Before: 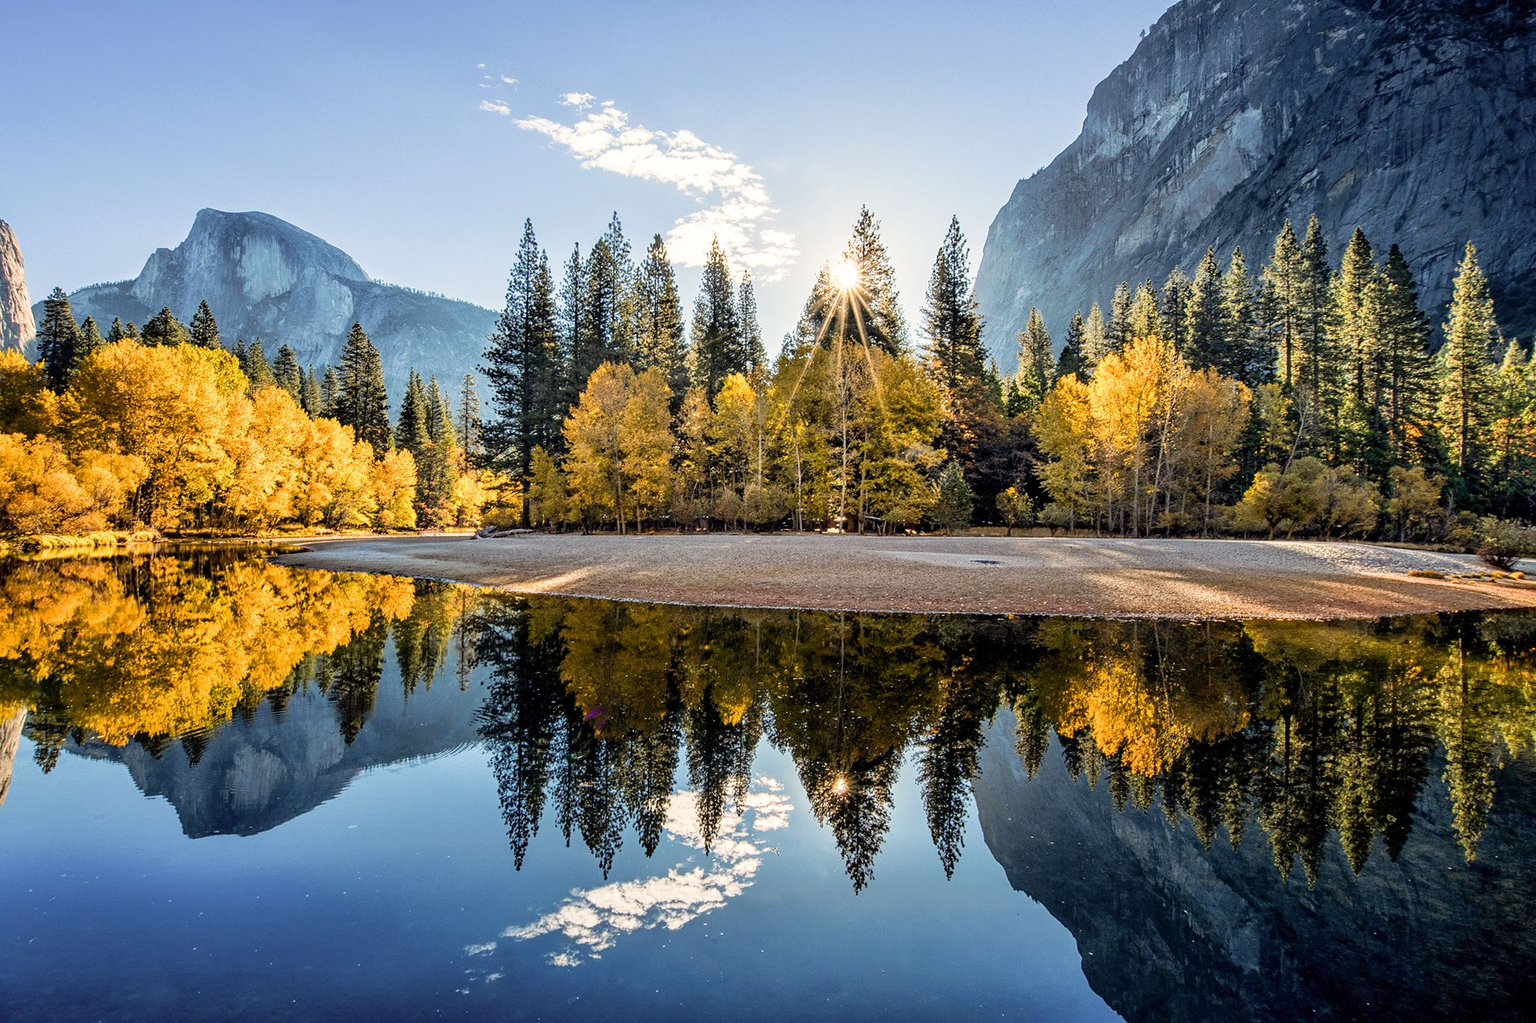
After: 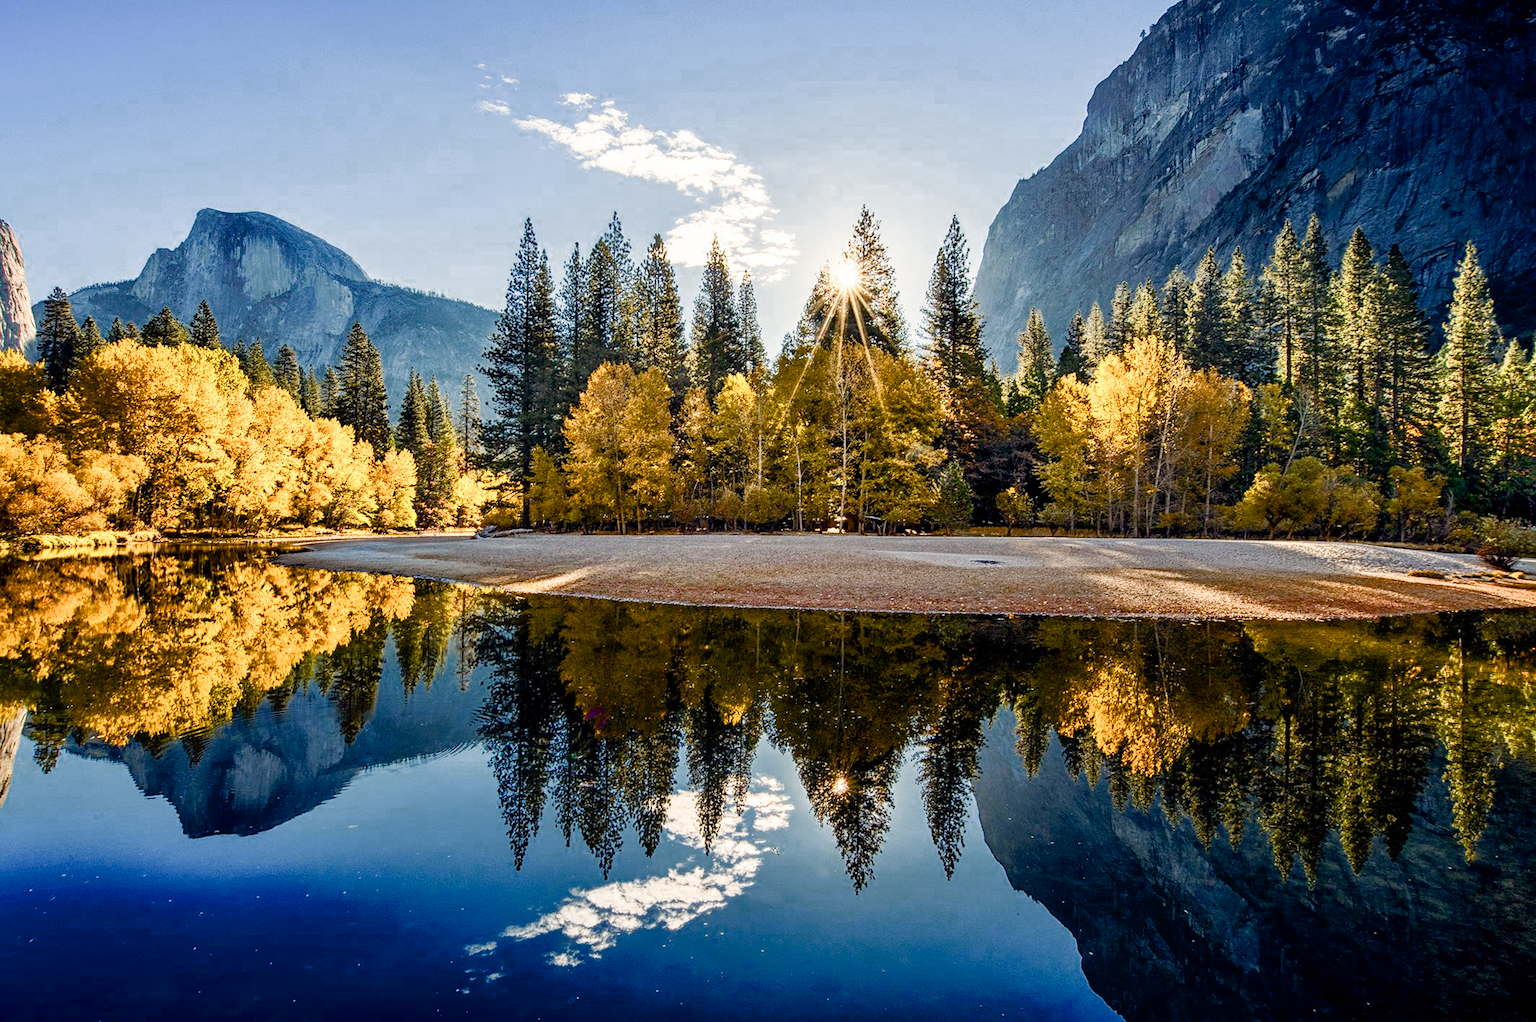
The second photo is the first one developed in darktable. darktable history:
color balance rgb: perceptual saturation grading › global saturation 0.6%, perceptual saturation grading › highlights -17.743%, perceptual saturation grading › mid-tones 33.474%, perceptual saturation grading › shadows 50.288%, global vibrance 1.787%, saturation formula JzAzBz (2021)
color zones: curves: ch0 [(0.25, 0.5) (0.636, 0.25) (0.75, 0.5)]
